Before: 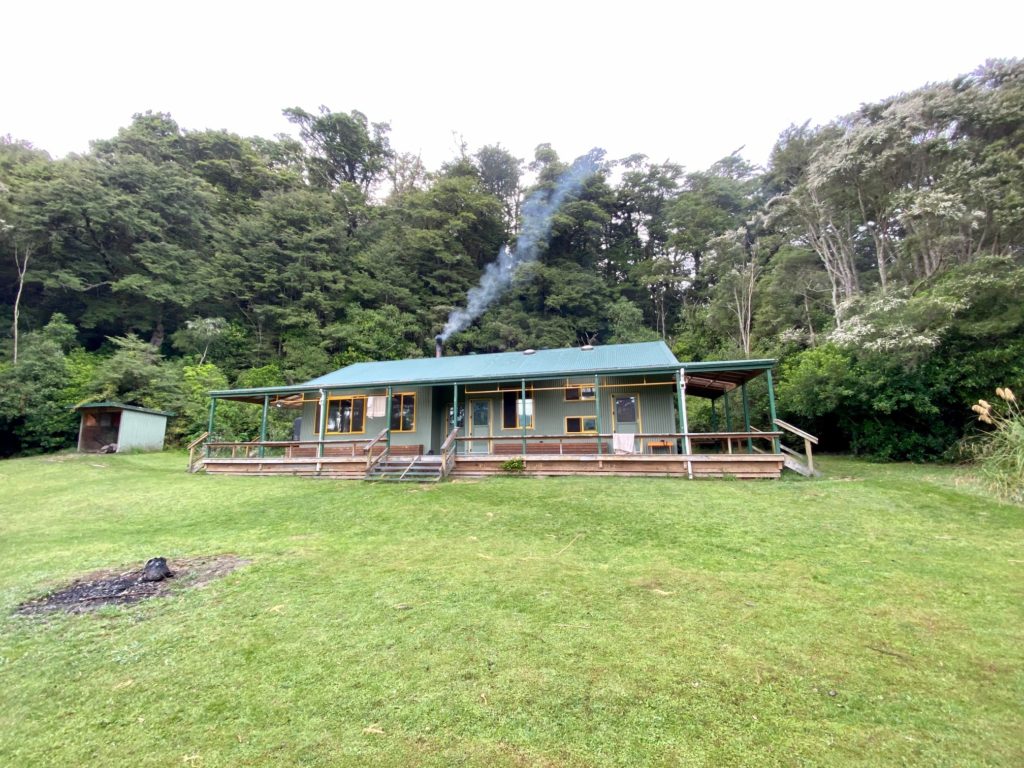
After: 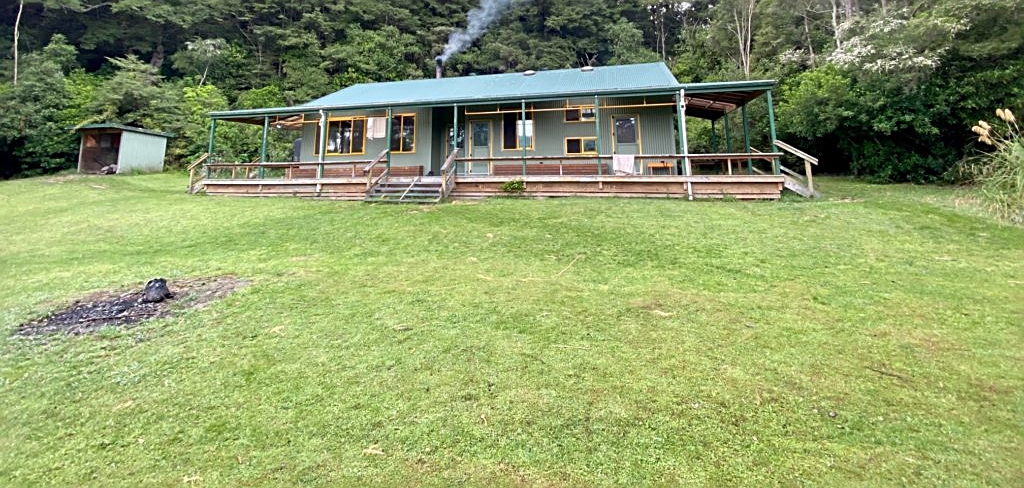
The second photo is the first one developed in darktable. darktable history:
sharpen: on, module defaults
crop and rotate: top 36.435%
